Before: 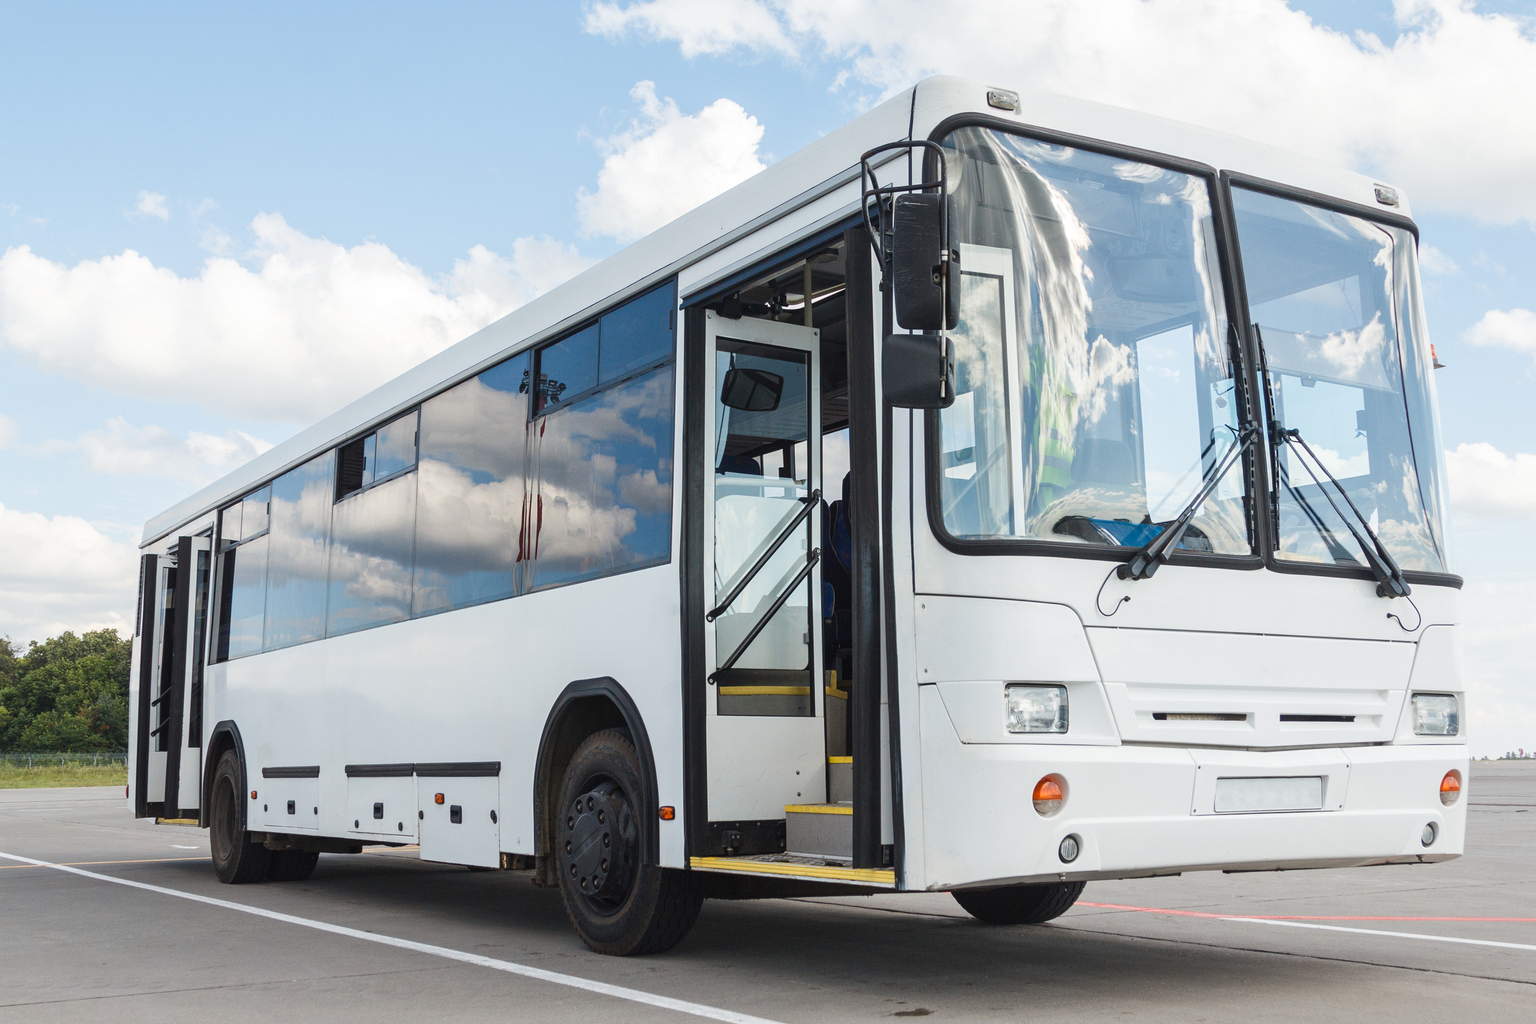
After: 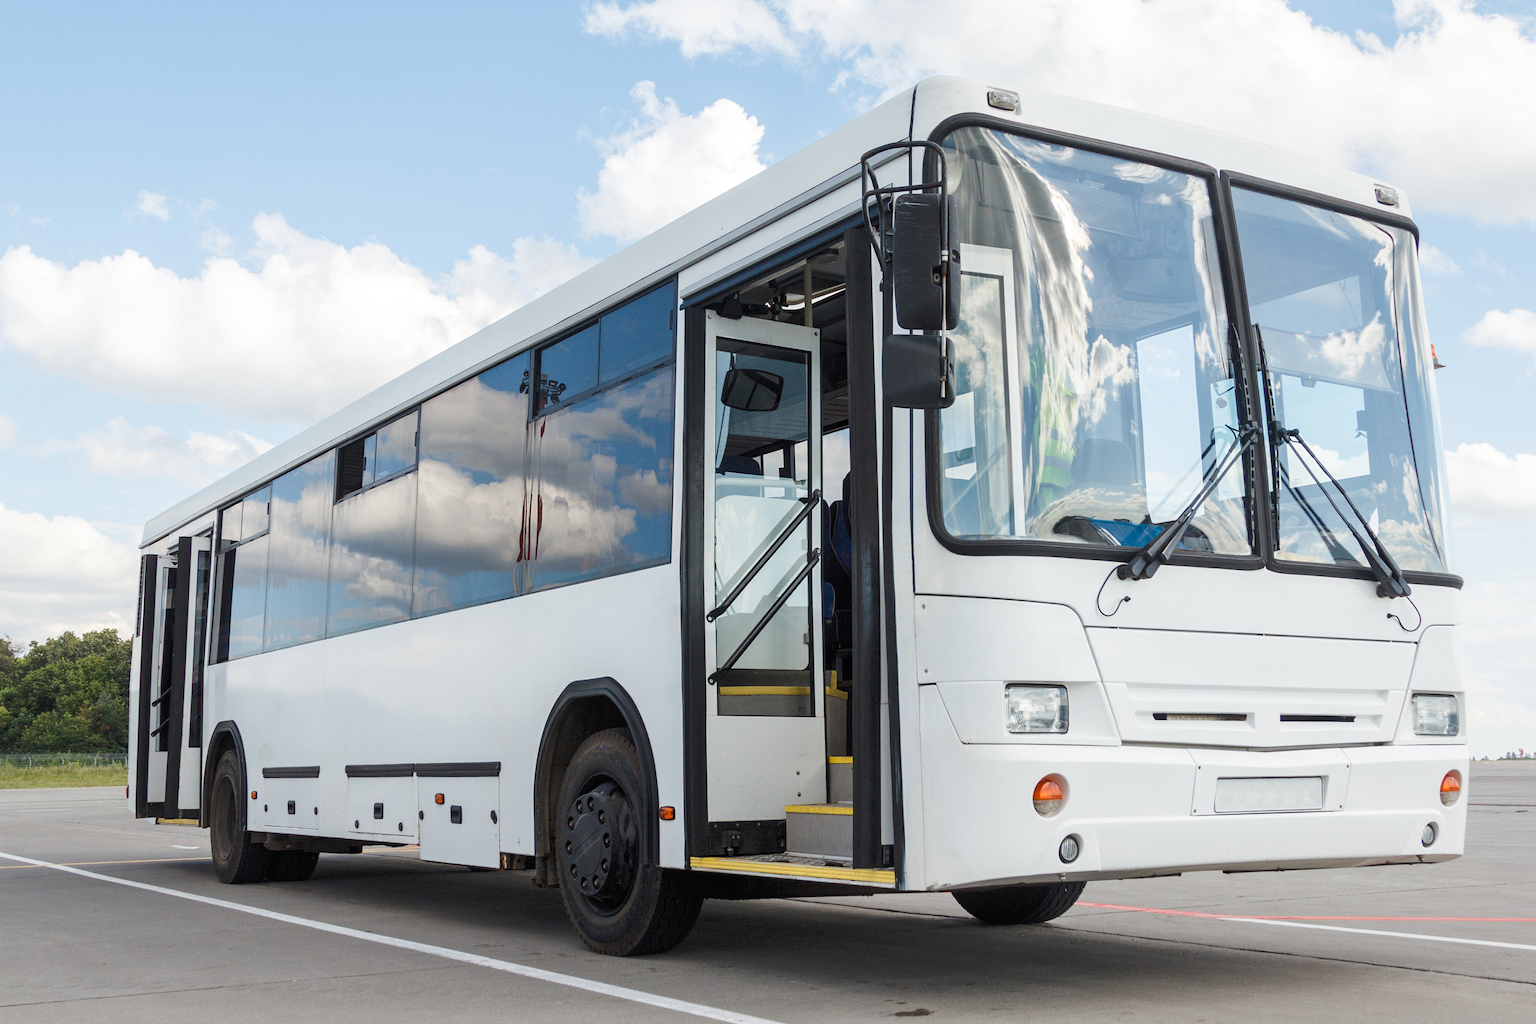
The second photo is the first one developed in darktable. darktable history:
tone equalizer: -8 EV -1.82 EV, -7 EV -1.18 EV, -6 EV -1.62 EV
